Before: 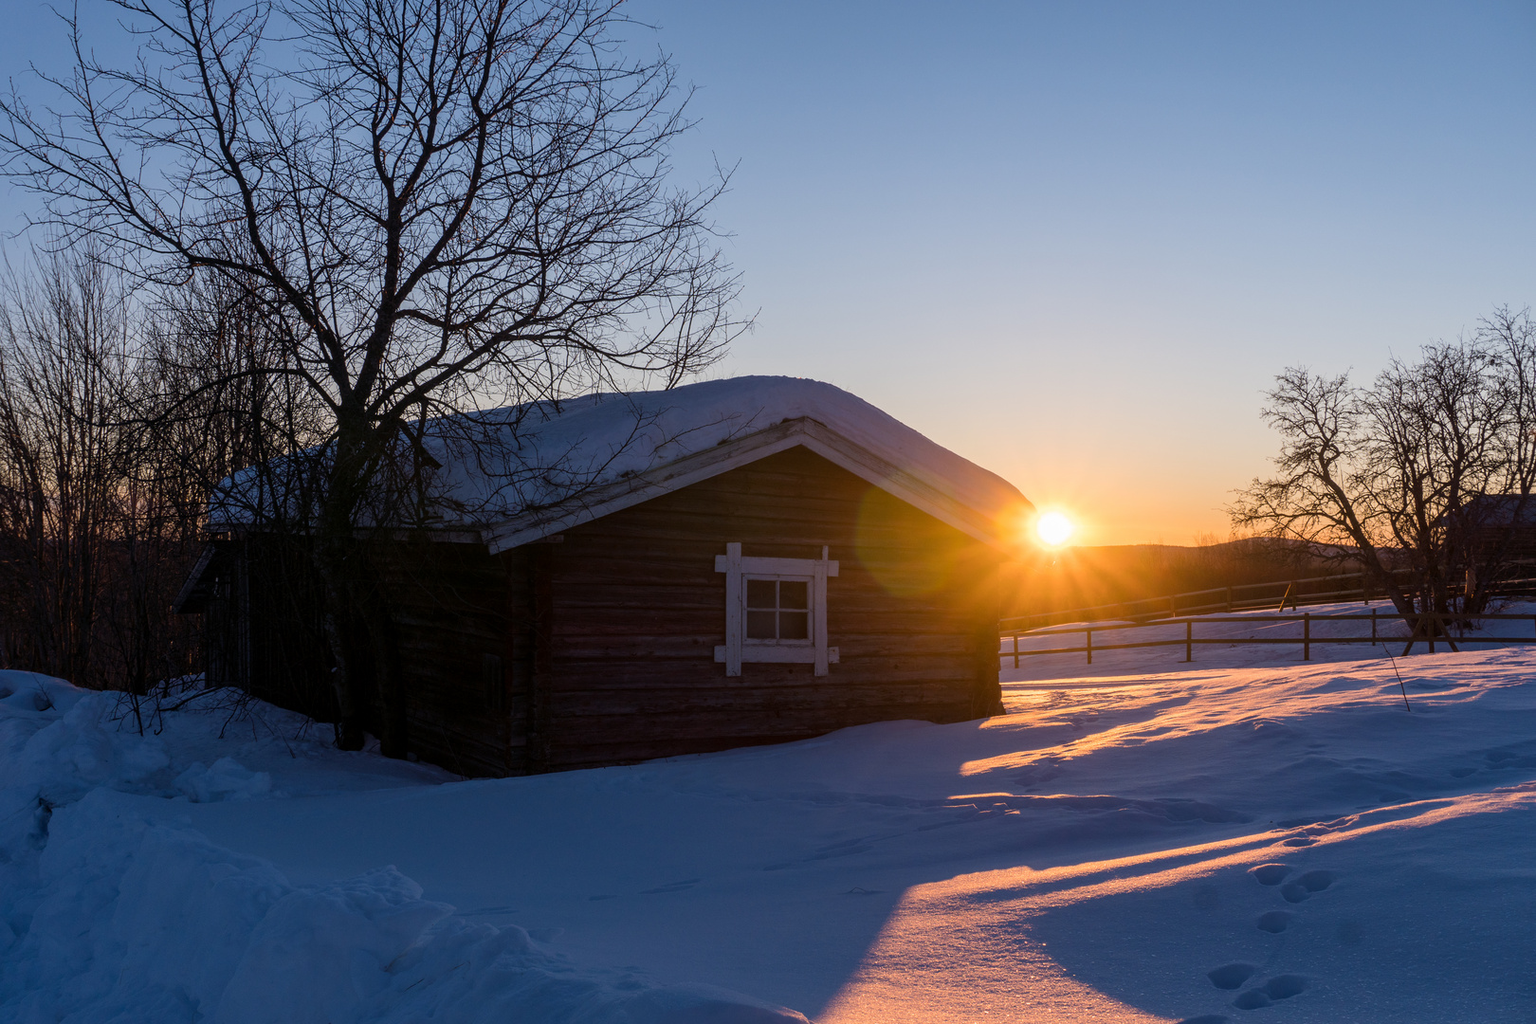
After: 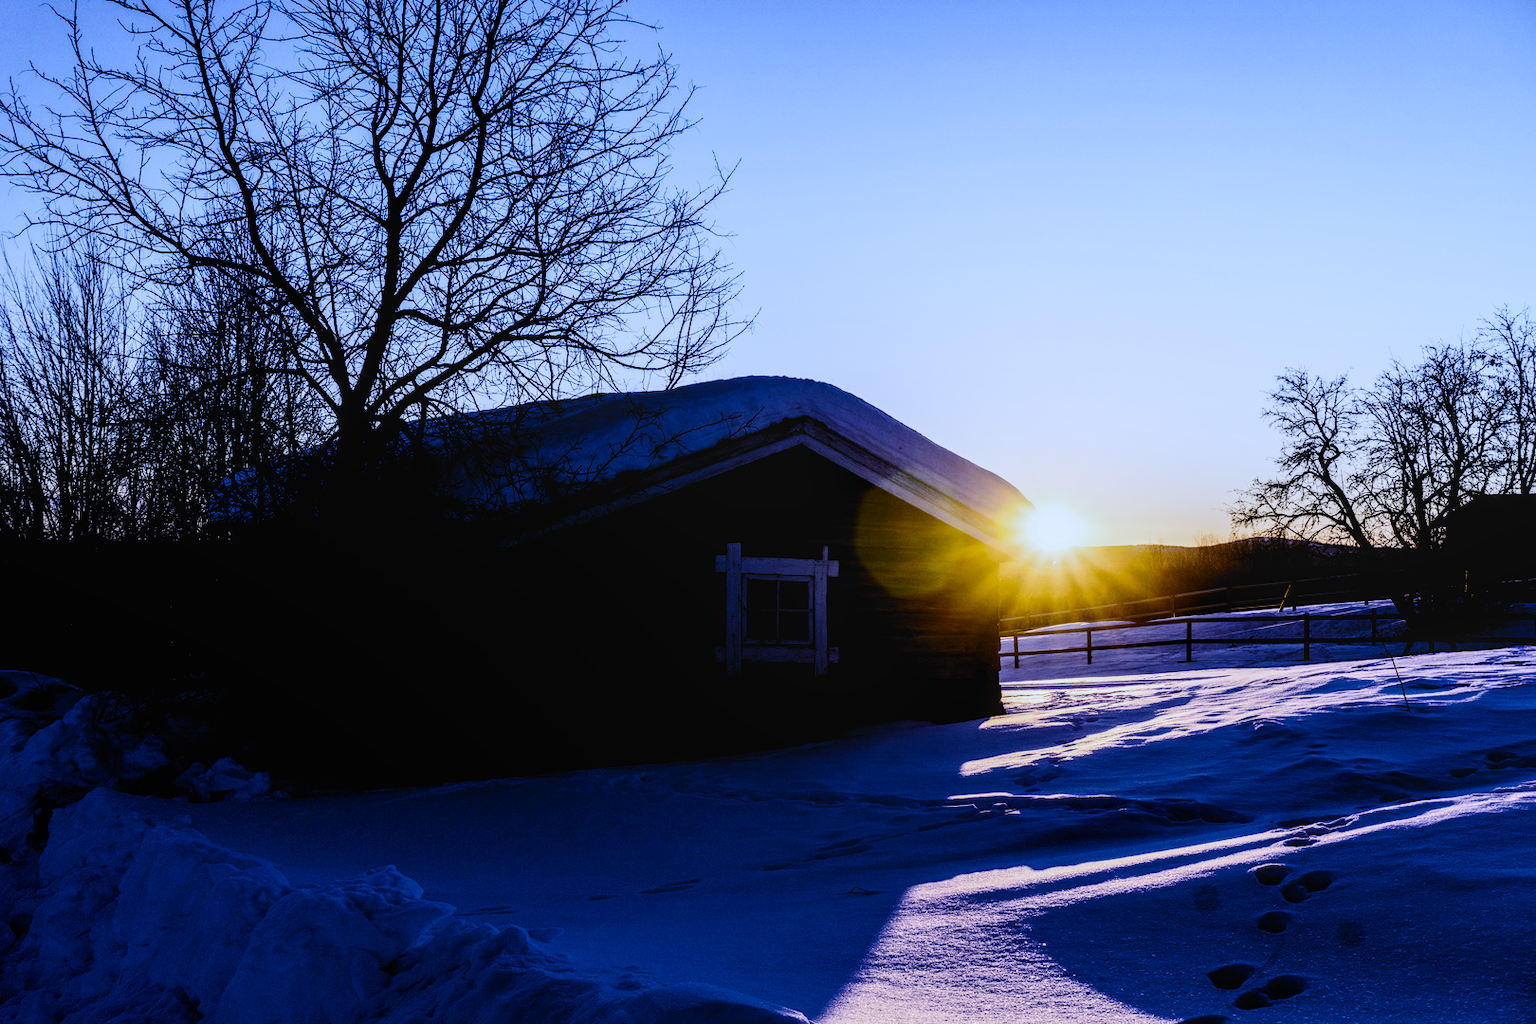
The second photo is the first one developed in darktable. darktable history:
white balance: red 0.766, blue 1.537
contrast brightness saturation: contrast 0.39, brightness 0.1
local contrast: on, module defaults
filmic rgb: black relative exposure -2.85 EV, white relative exposure 4.56 EV, hardness 1.77, contrast 1.25, preserve chrominance no, color science v5 (2021)
